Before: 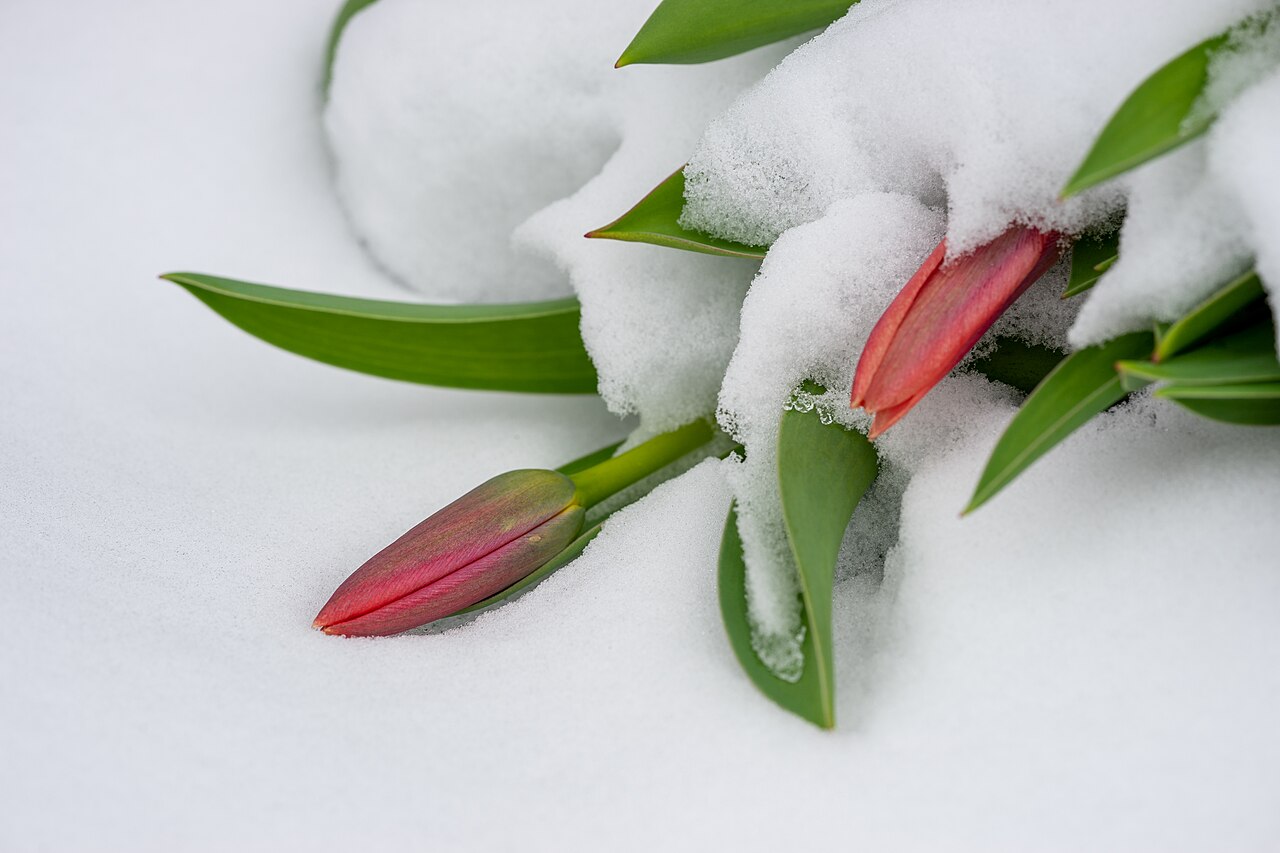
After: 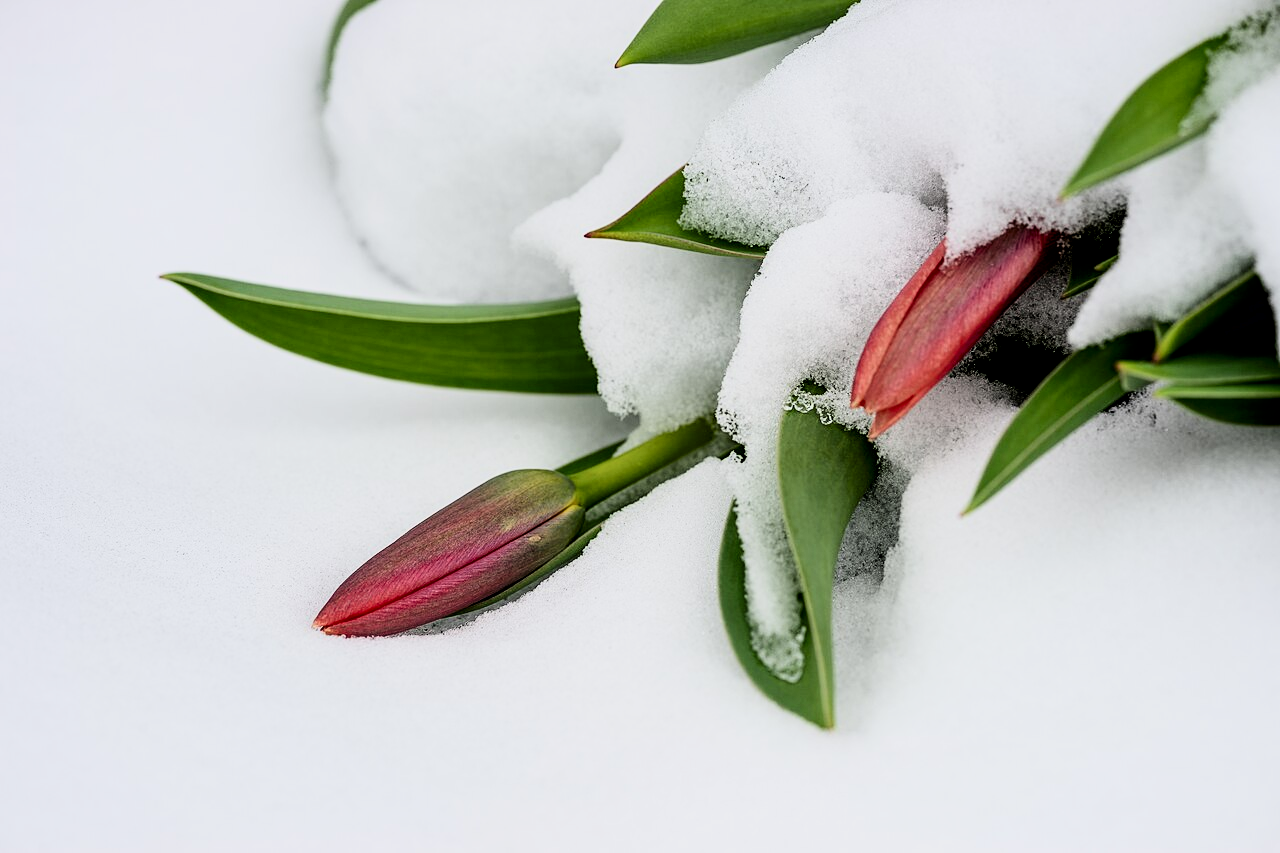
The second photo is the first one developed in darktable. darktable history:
filmic rgb: black relative exposure -3.33 EV, white relative exposure 3.45 EV, hardness 2.36, contrast 1.104, color science v6 (2022)
contrast brightness saturation: contrast 0.294
